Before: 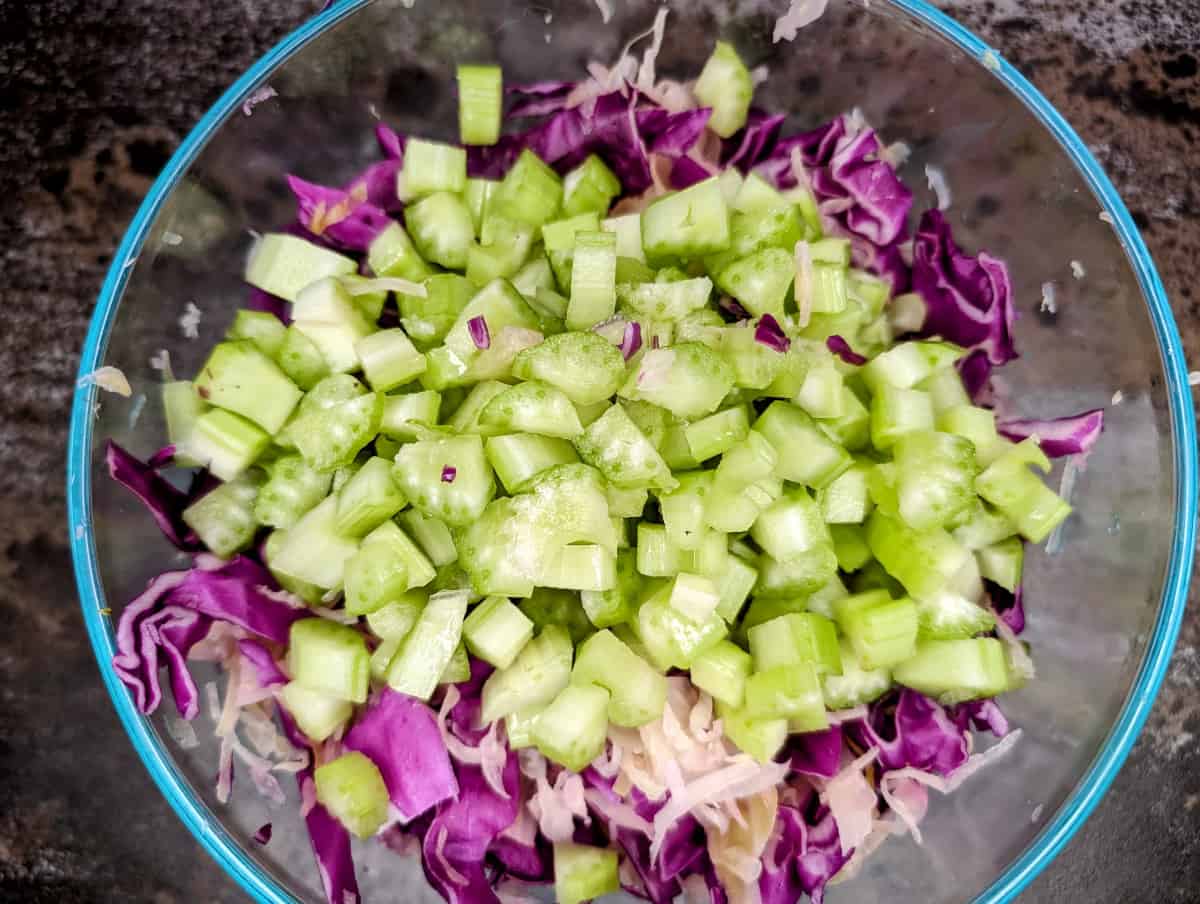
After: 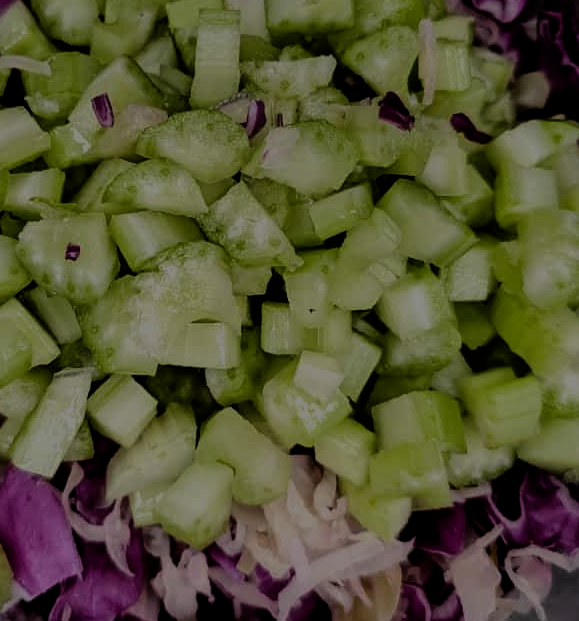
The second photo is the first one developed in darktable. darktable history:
crop: left 31.379%, top 24.658%, right 20.326%, bottom 6.628%
filmic rgb: black relative exposure -5 EV, hardness 2.88, contrast 1.2
tone equalizer: on, module defaults
exposure: exposure -2.002 EV, compensate highlight preservation false
